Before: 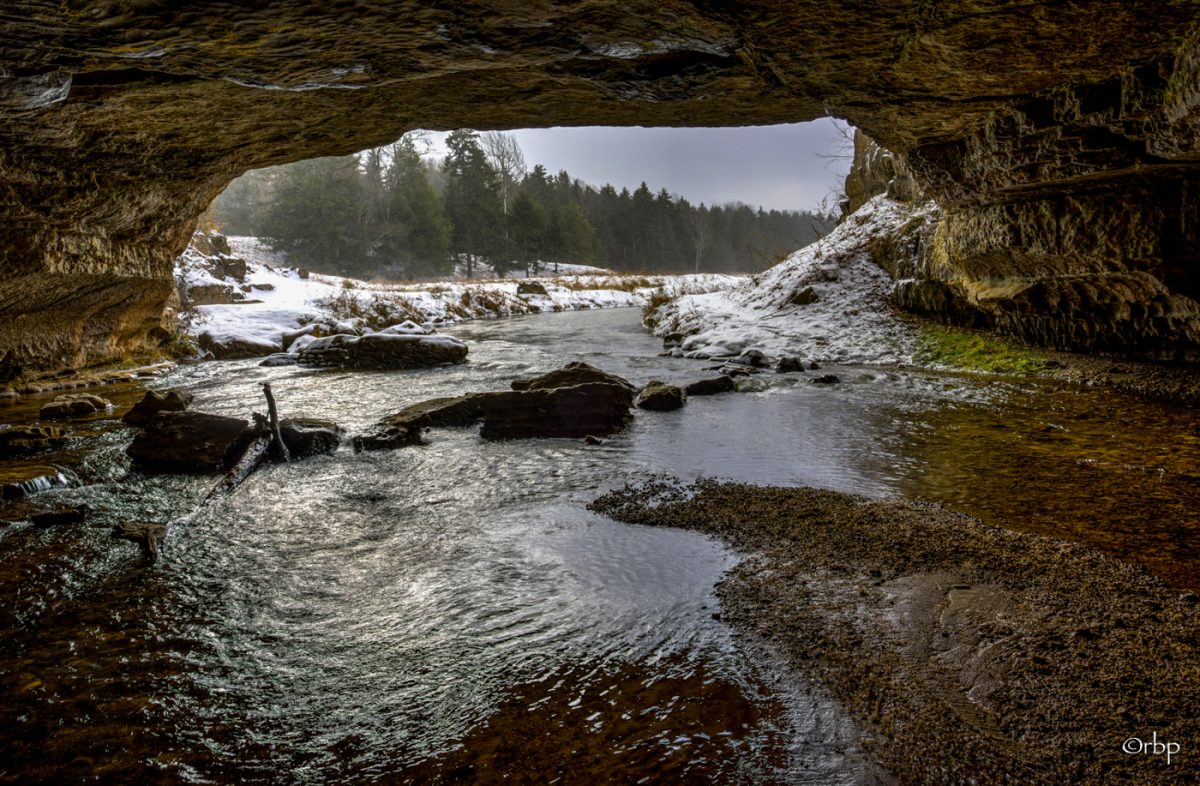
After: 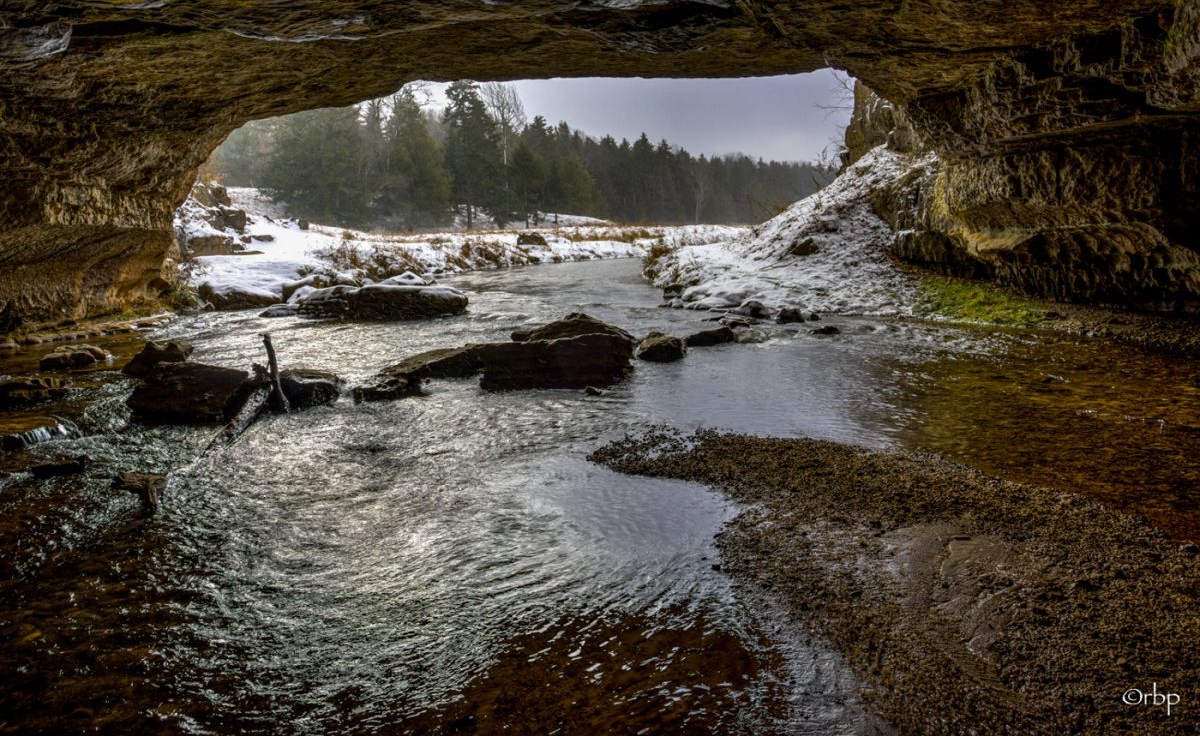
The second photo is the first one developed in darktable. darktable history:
crop and rotate: top 6.25%
